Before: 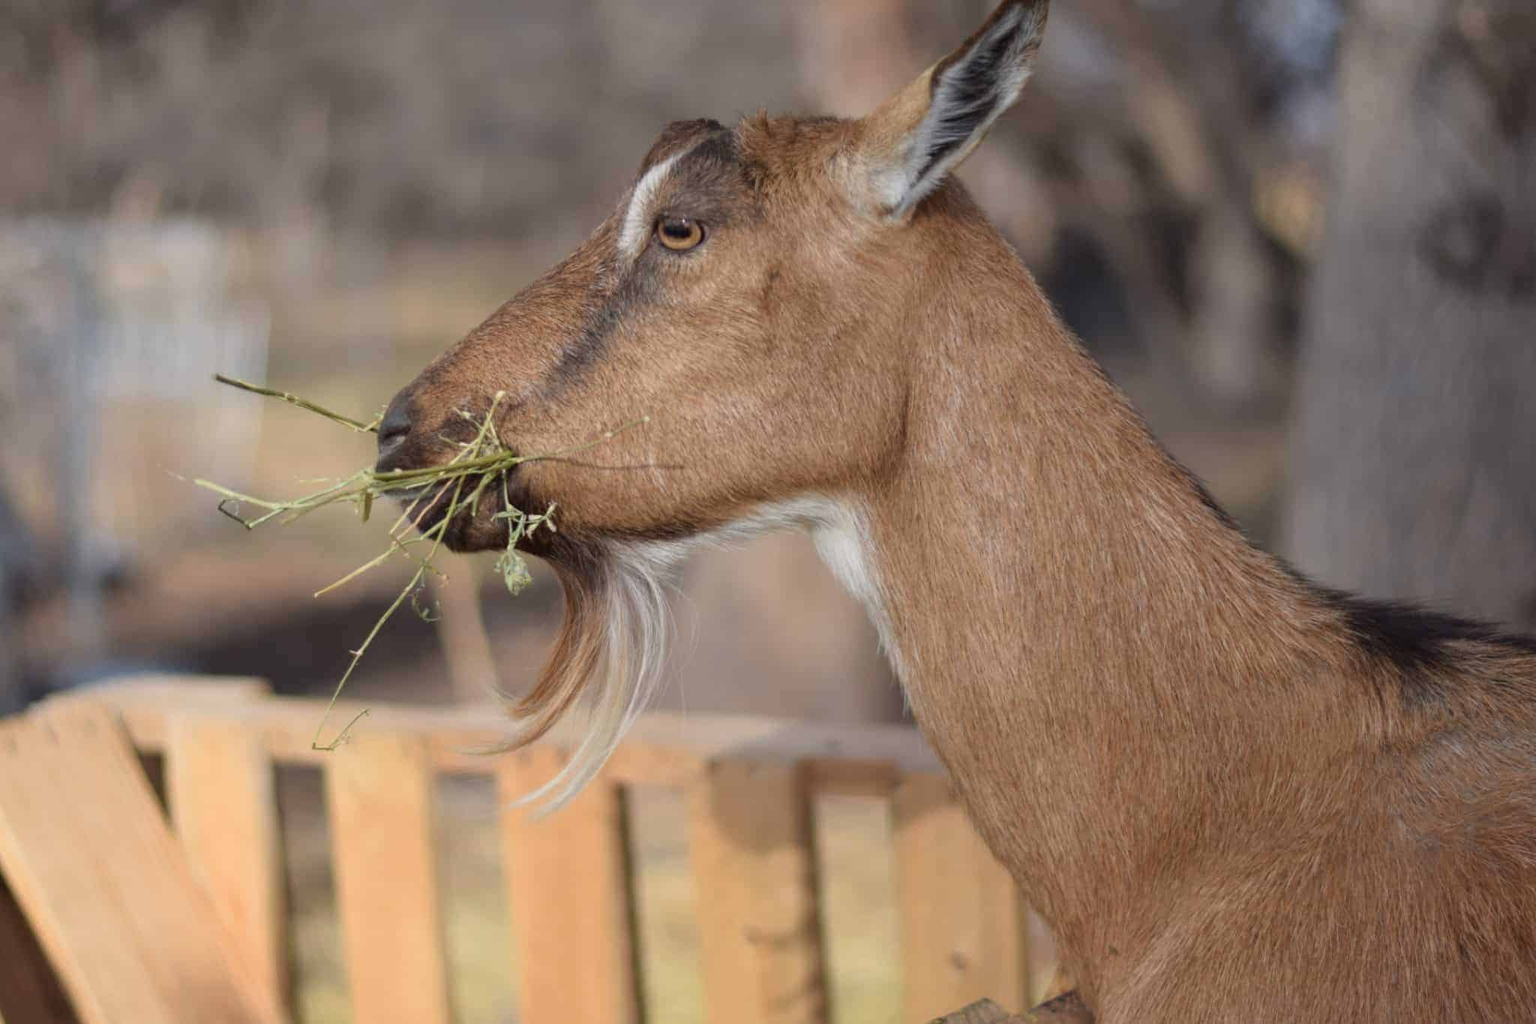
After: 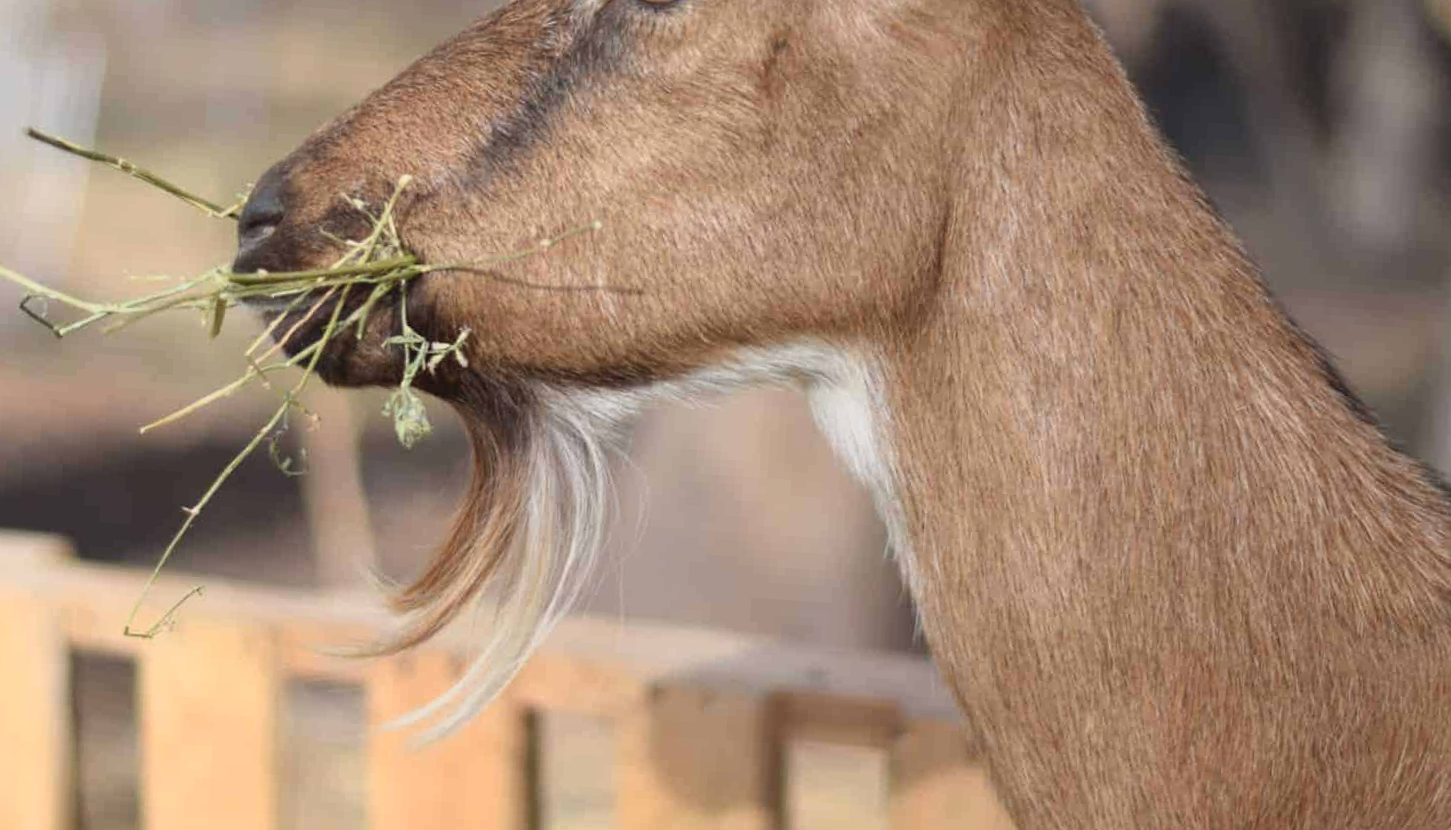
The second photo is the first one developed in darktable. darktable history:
crop and rotate: angle -3.77°, left 9.834%, top 21.198%, right 12.463%, bottom 12.099%
tone curve: curves: ch0 [(0, 0) (0.003, 0.045) (0.011, 0.051) (0.025, 0.057) (0.044, 0.074) (0.069, 0.096) (0.1, 0.125) (0.136, 0.16) (0.177, 0.201) (0.224, 0.242) (0.277, 0.299) (0.335, 0.362) (0.399, 0.432) (0.468, 0.512) (0.543, 0.601) (0.623, 0.691) (0.709, 0.786) (0.801, 0.876) (0.898, 0.927) (1, 1)], color space Lab, independent channels, preserve colors none
